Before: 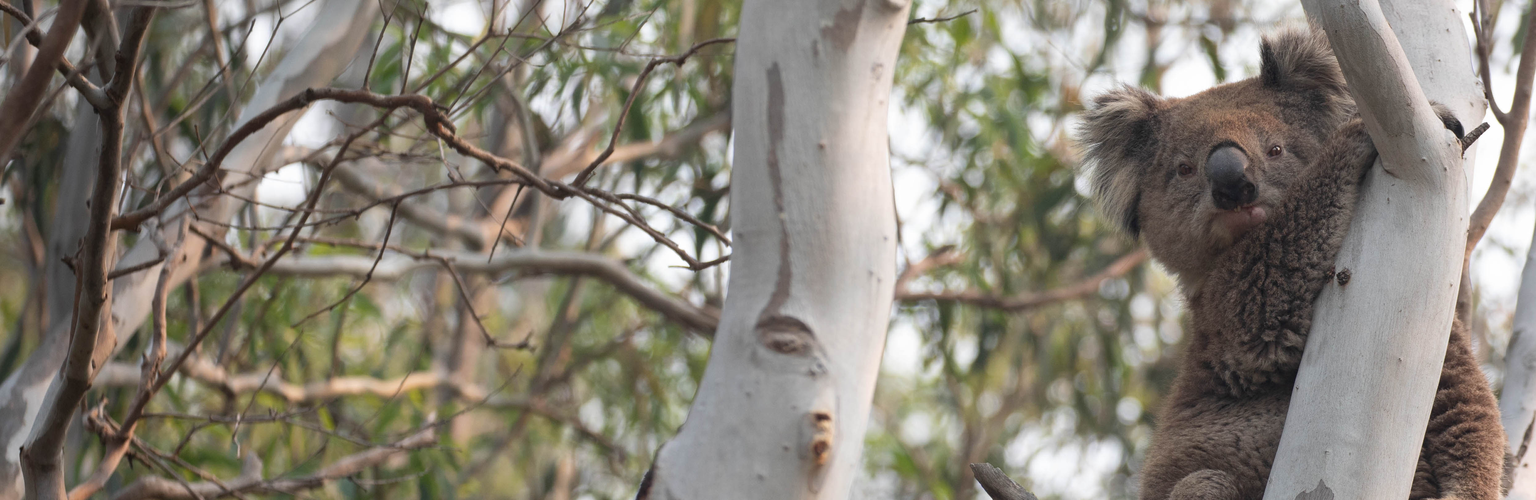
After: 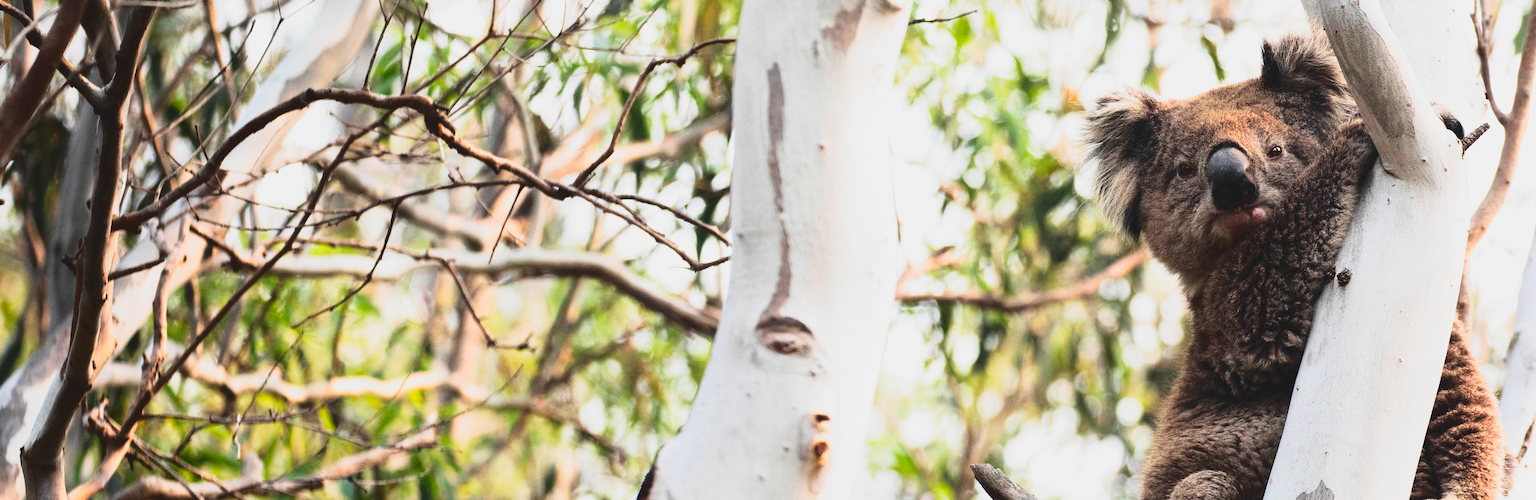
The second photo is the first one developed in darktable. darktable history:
filmic rgb: black relative exposure -6.43 EV, white relative exposure 2.43 EV, threshold 3 EV, hardness 5.27, latitude 0.1%, contrast 1.425, highlights saturation mix 2%, preserve chrominance no, color science v5 (2021), contrast in shadows safe, contrast in highlights safe, enable highlight reconstruction true
exposure: black level correction 0, exposure 0.7 EV, compensate exposure bias true, compensate highlight preservation false
tone curve: curves: ch0 [(0, 0.072) (0.249, 0.176) (0.518, 0.489) (0.832, 0.854) (1, 0.948)], color space Lab, linked channels, preserve colors none
contrast brightness saturation: contrast 0.24, brightness 0.26, saturation 0.39
